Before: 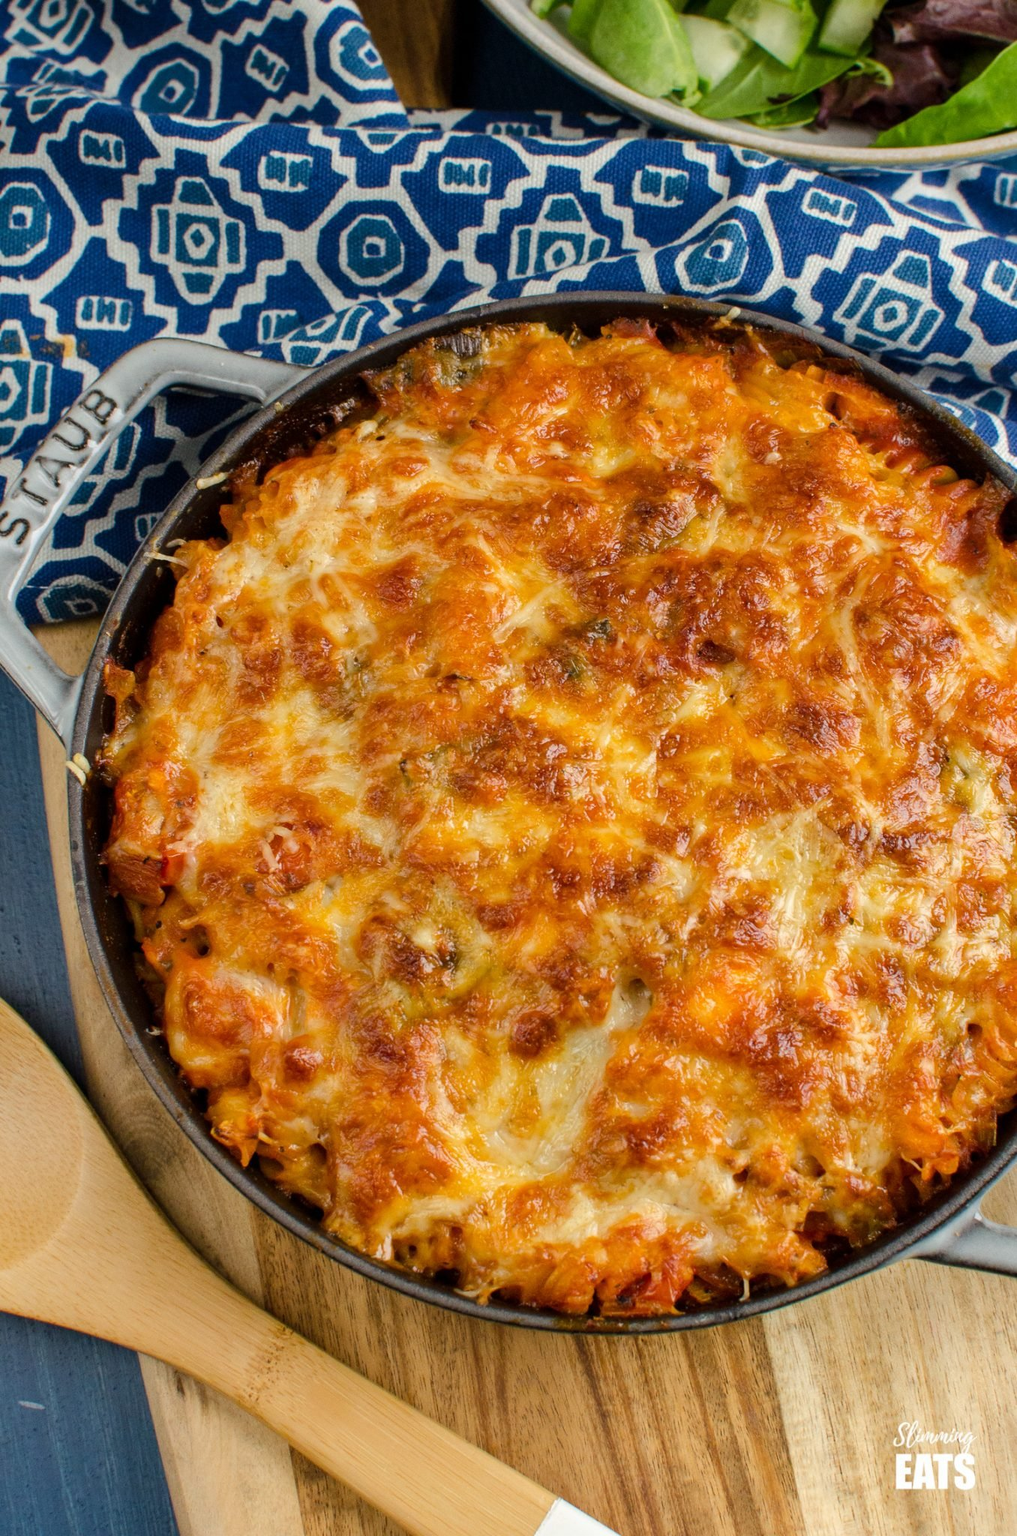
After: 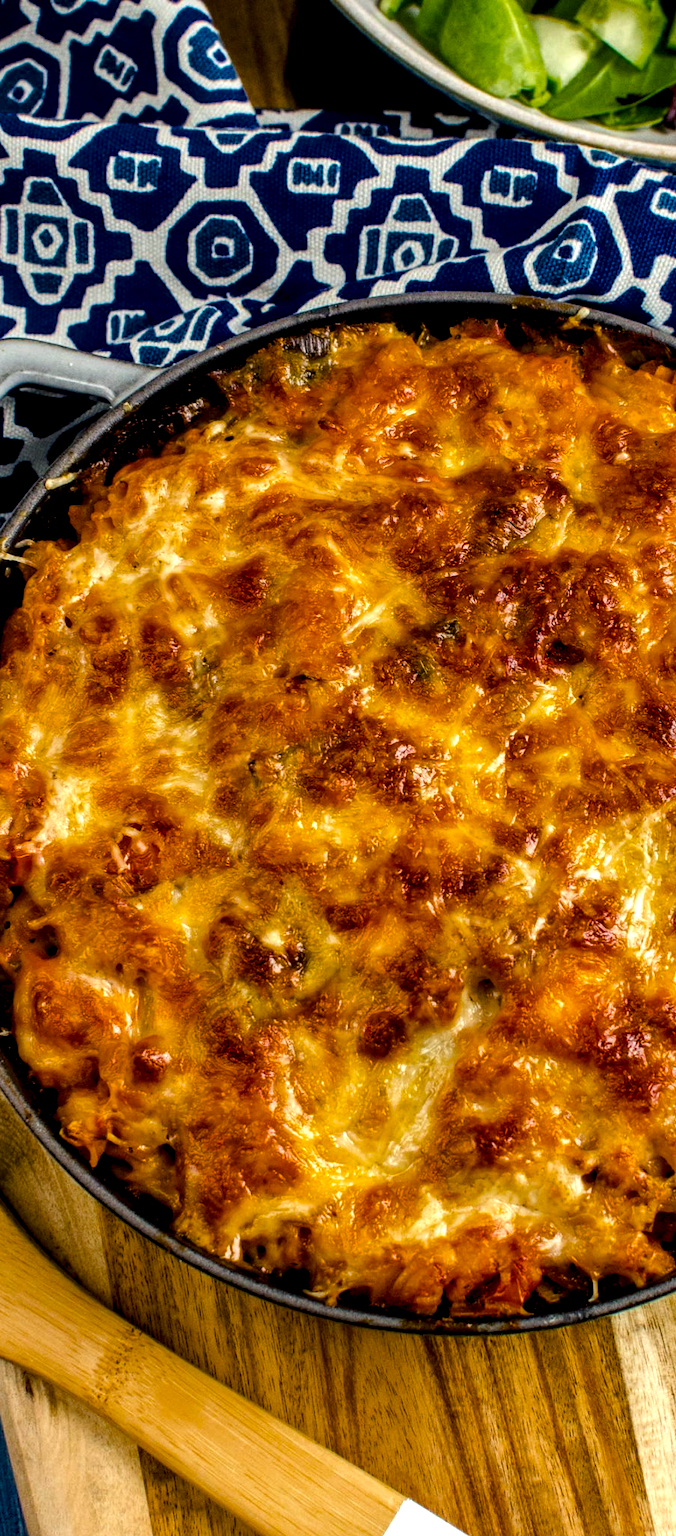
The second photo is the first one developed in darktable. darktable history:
color balance rgb: shadows lift › chroma 4.201%, shadows lift › hue 255.12°, perceptual saturation grading › global saturation 29.434%, global vibrance 6.414%, contrast 12.251%, saturation formula JzAzBz (2021)
local contrast: highlights 60%, shadows 59%, detail 160%
crop and rotate: left 15.043%, right 18.371%
